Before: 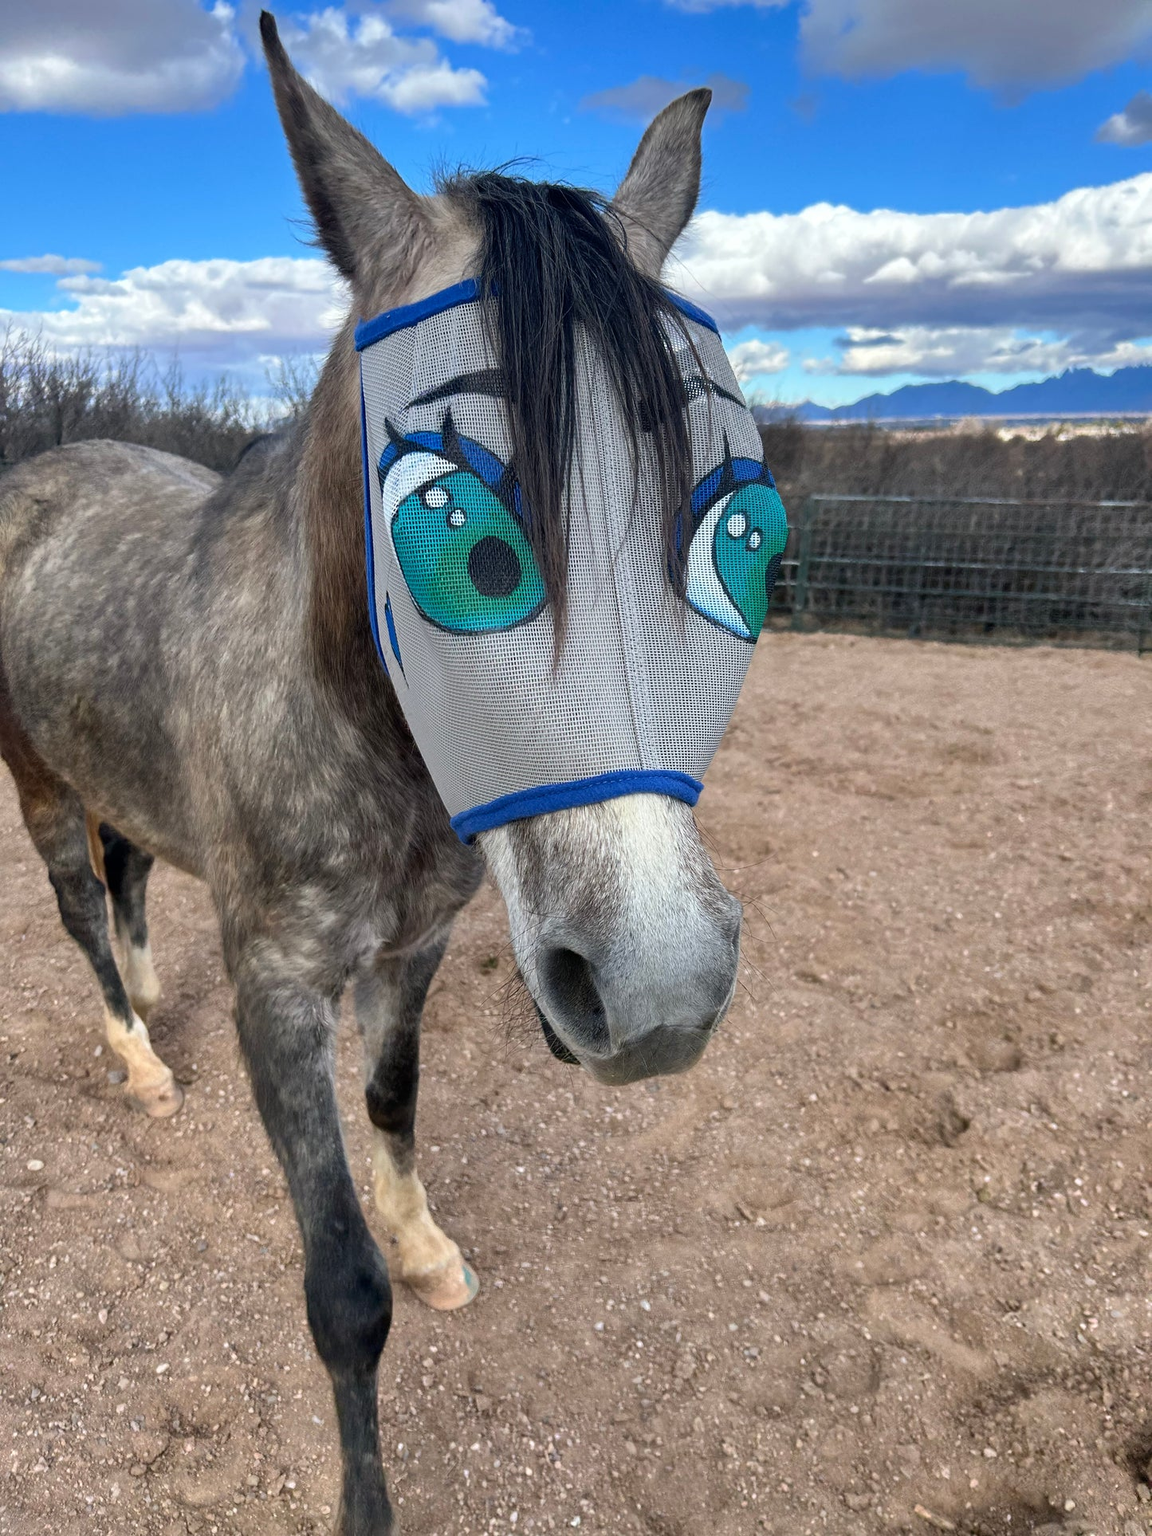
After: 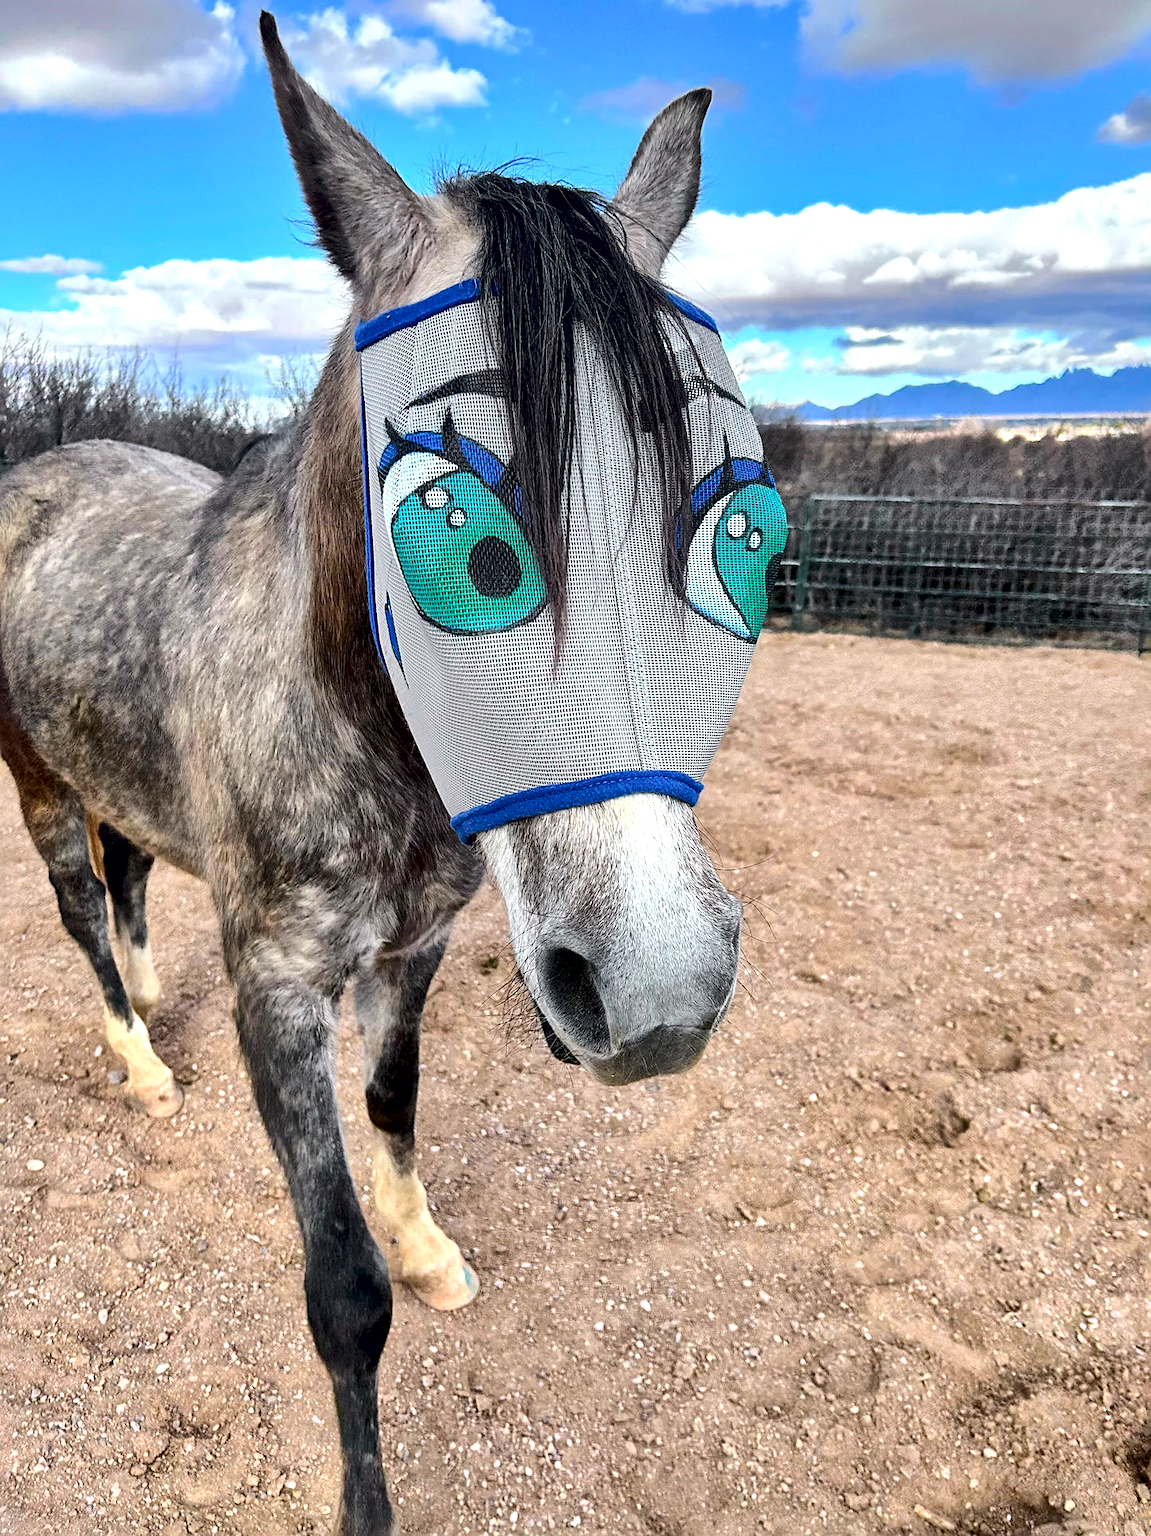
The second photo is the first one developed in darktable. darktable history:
tone curve: curves: ch0 [(0, 0) (0.035, 0.017) (0.131, 0.108) (0.279, 0.279) (0.476, 0.554) (0.617, 0.693) (0.704, 0.77) (0.801, 0.854) (0.895, 0.927) (1, 0.976)]; ch1 [(0, 0) (0.318, 0.278) (0.444, 0.427) (0.493, 0.493) (0.537, 0.547) (0.594, 0.616) (0.746, 0.764) (1, 1)]; ch2 [(0, 0) (0.316, 0.292) (0.381, 0.37) (0.423, 0.448) (0.476, 0.482) (0.502, 0.498) (0.529, 0.532) (0.583, 0.608) (0.639, 0.657) (0.7, 0.7) (0.861, 0.808) (1, 0.951)], color space Lab, independent channels, preserve colors none
color balance: mode lift, gamma, gain (sRGB), lift [0.97, 1, 1, 1], gamma [1.03, 1, 1, 1]
local contrast: mode bilateral grid, contrast 25, coarseness 60, detail 151%, midtone range 0.2
exposure: exposure 0.29 EV, compensate highlight preservation false
sharpen: on, module defaults
